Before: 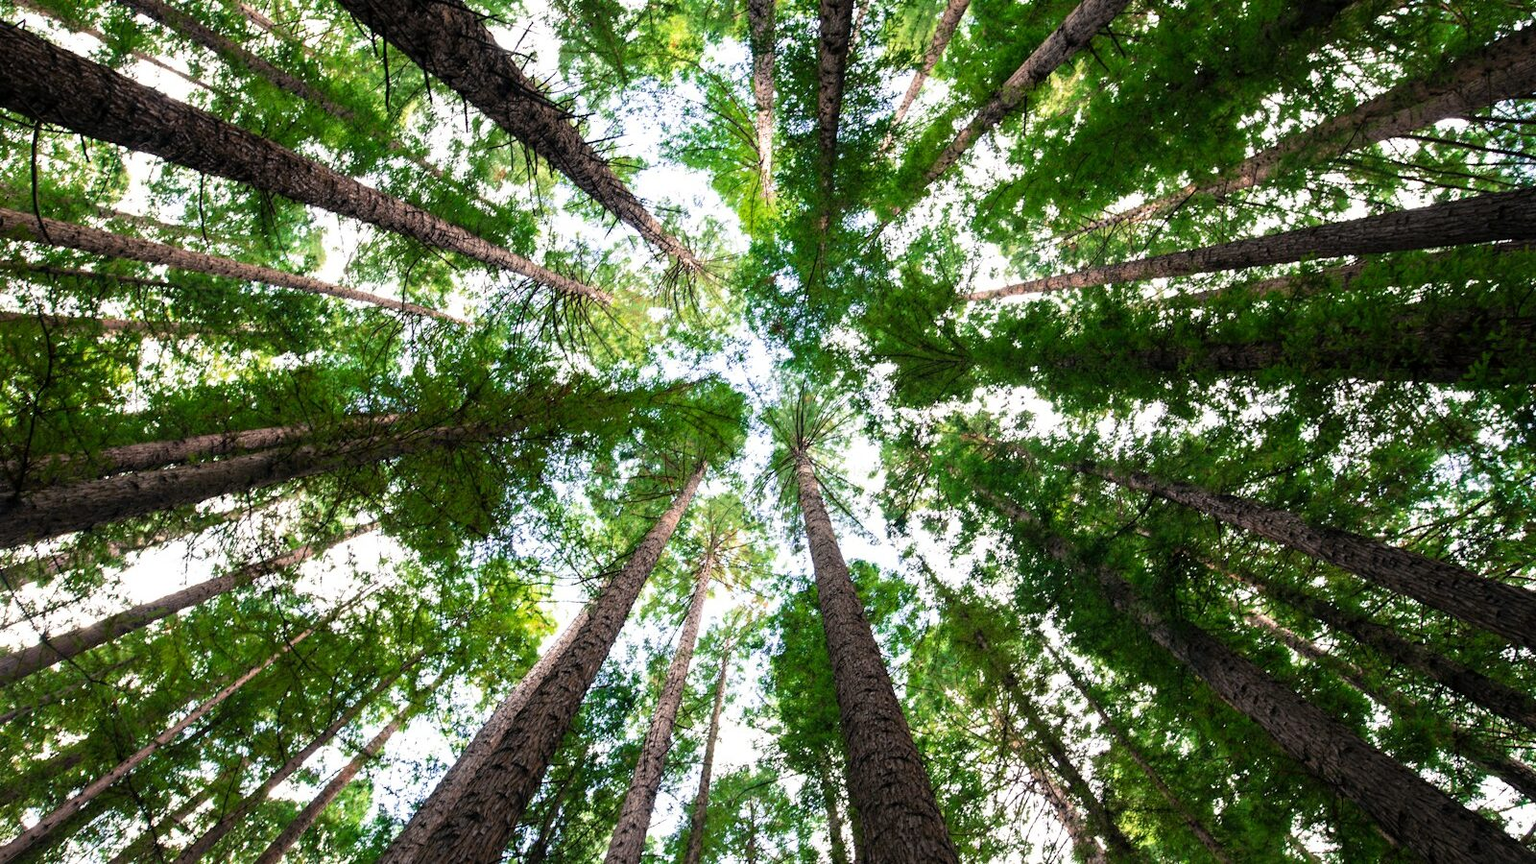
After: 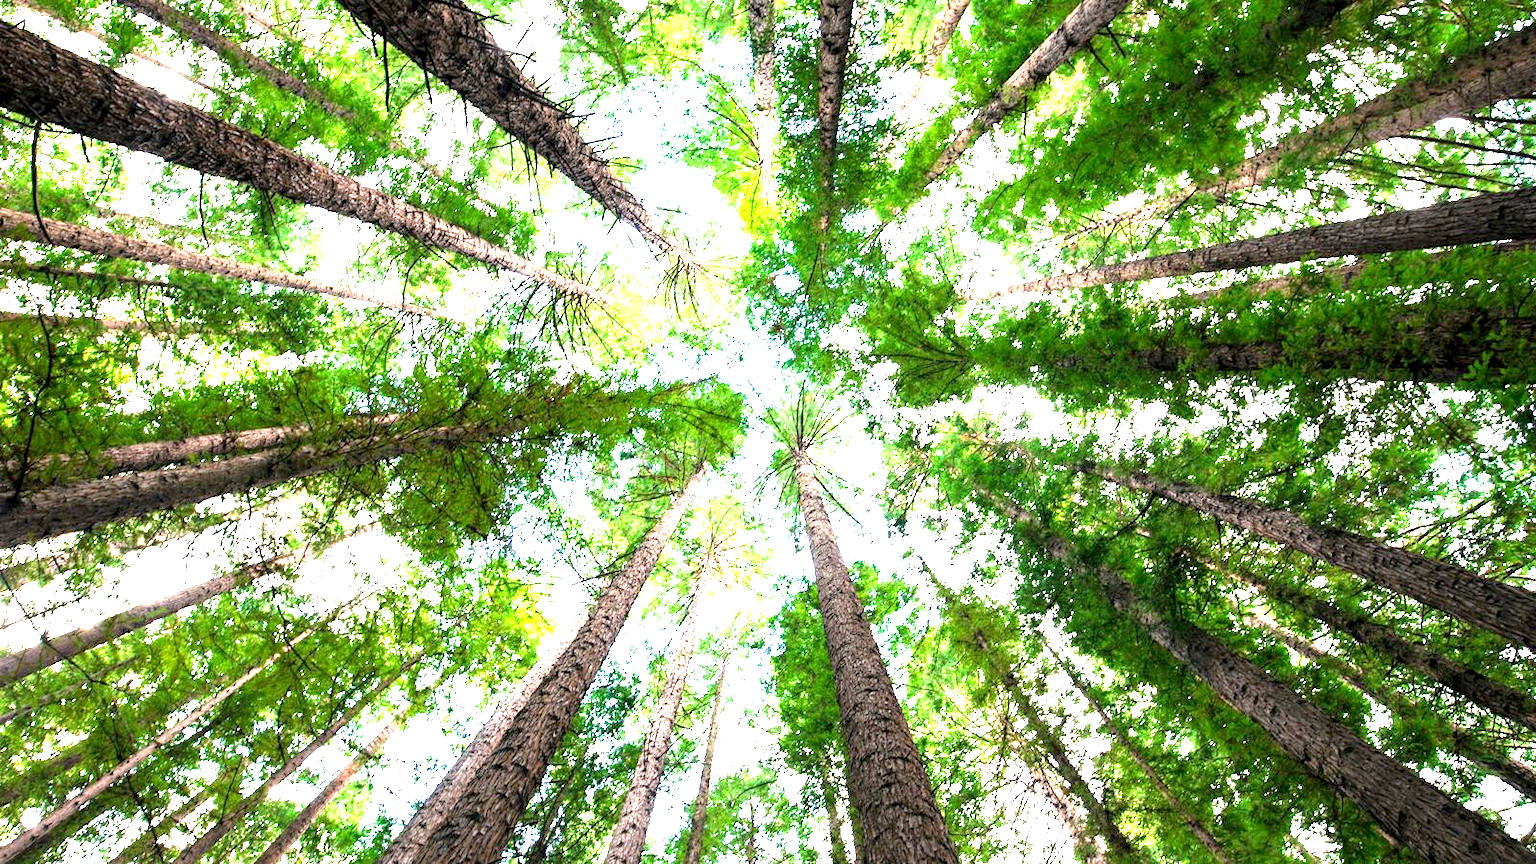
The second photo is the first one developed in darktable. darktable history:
exposure: black level correction 0.002, exposure 1.994 EV, compensate highlight preservation false
